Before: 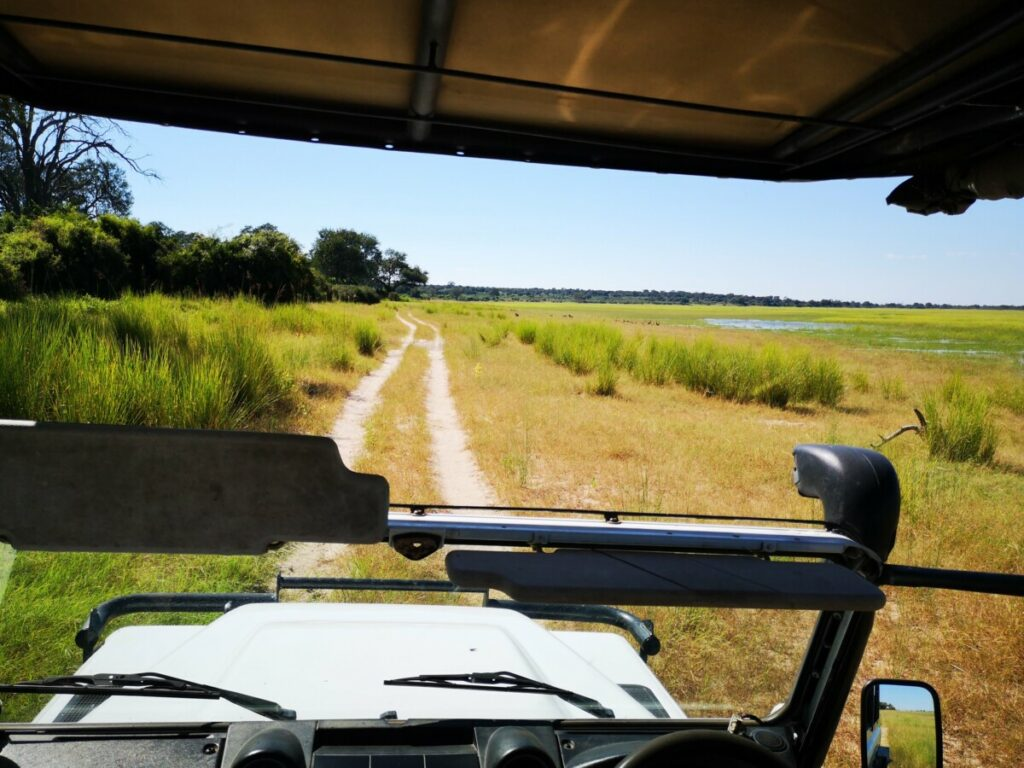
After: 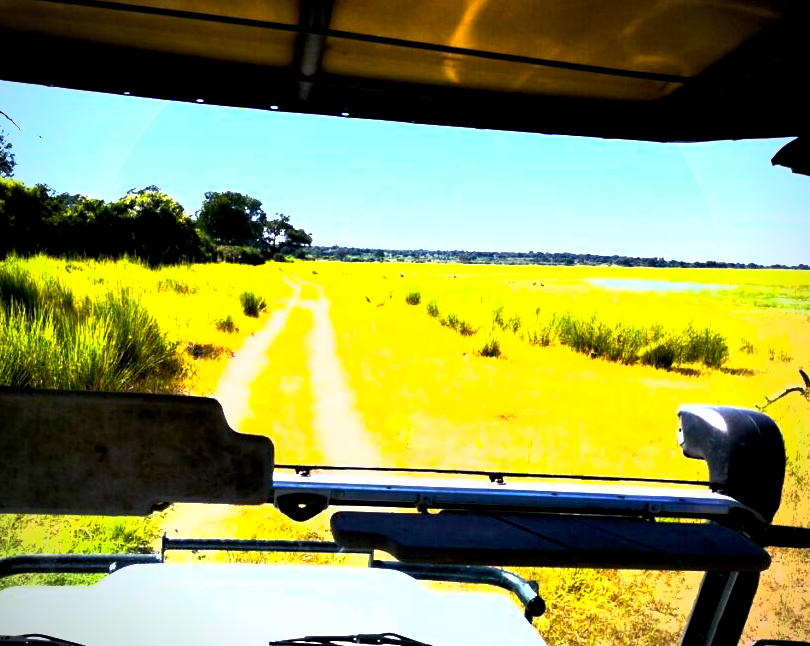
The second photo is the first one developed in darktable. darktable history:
crop: left 11.292%, top 5.16%, right 9.56%, bottom 10.714%
vignetting: brightness -0.461, saturation -0.301, unbound false
exposure: black level correction 0.01, exposure 0.007 EV, compensate exposure bias true, compensate highlight preservation false
shadows and highlights: shadows 3.18, highlights -17.23, soften with gaussian
color balance rgb: shadows lift › luminance -21.364%, shadows lift › chroma 6.59%, shadows lift › hue 269.84°, perceptual saturation grading › global saturation 20%, perceptual saturation grading › highlights -24.987%, perceptual saturation grading › shadows 24.715%, perceptual brilliance grading › global brilliance 30.611%, perceptual brilliance grading › highlights 50.003%, perceptual brilliance grading › mid-tones 49.324%, perceptual brilliance grading › shadows -22.25%
